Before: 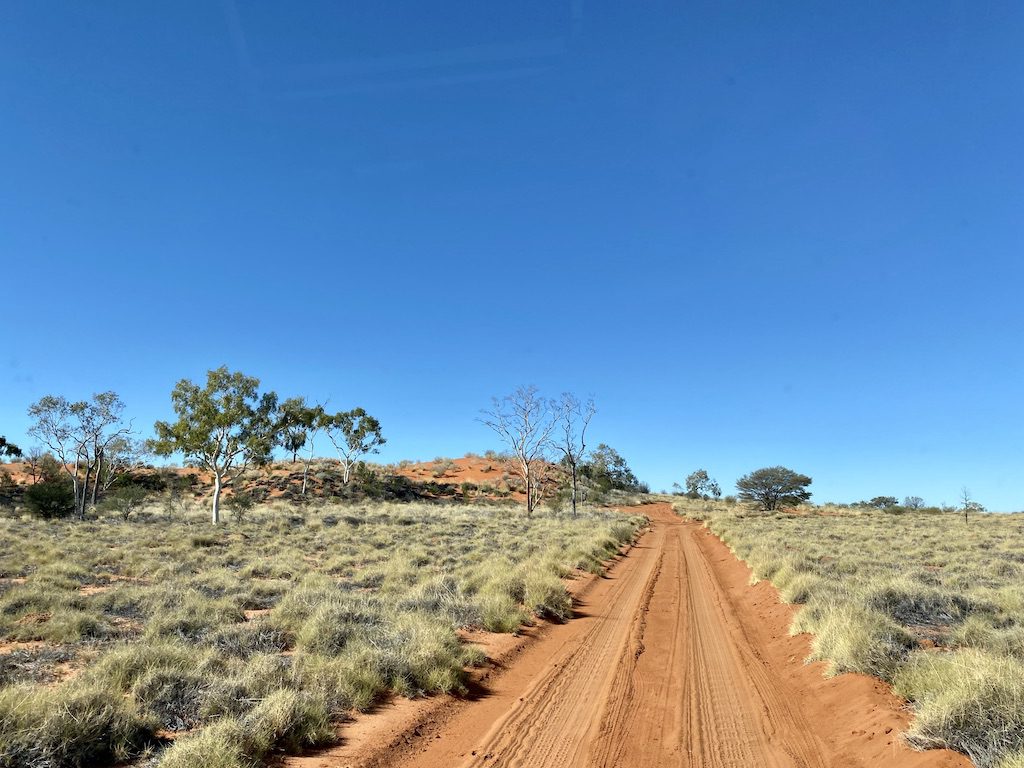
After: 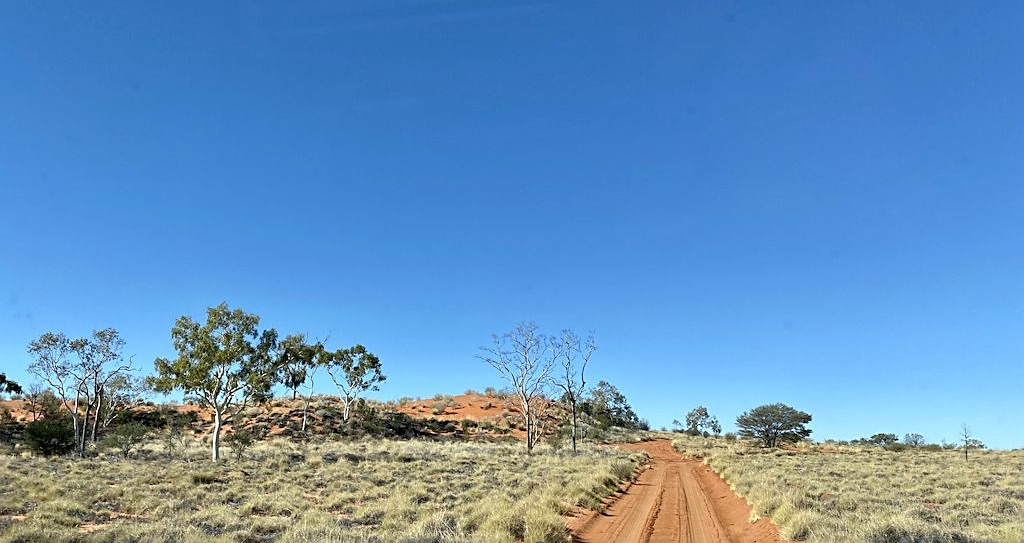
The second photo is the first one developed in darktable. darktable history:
crop and rotate: top 8.293%, bottom 20.996%
sharpen: on, module defaults
